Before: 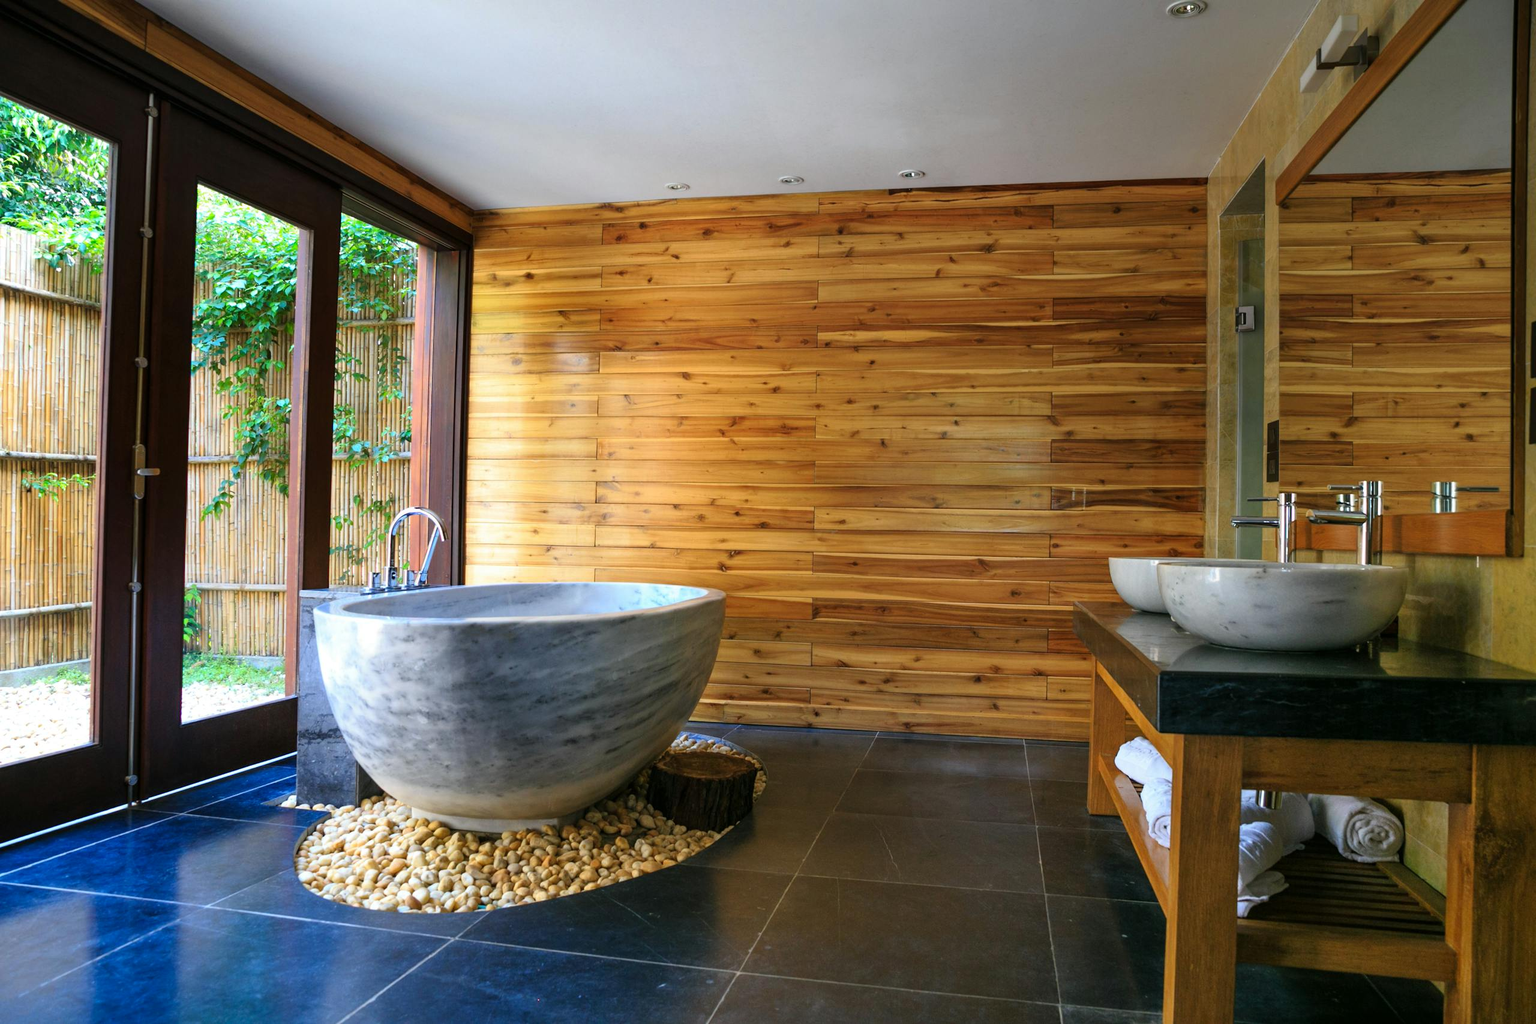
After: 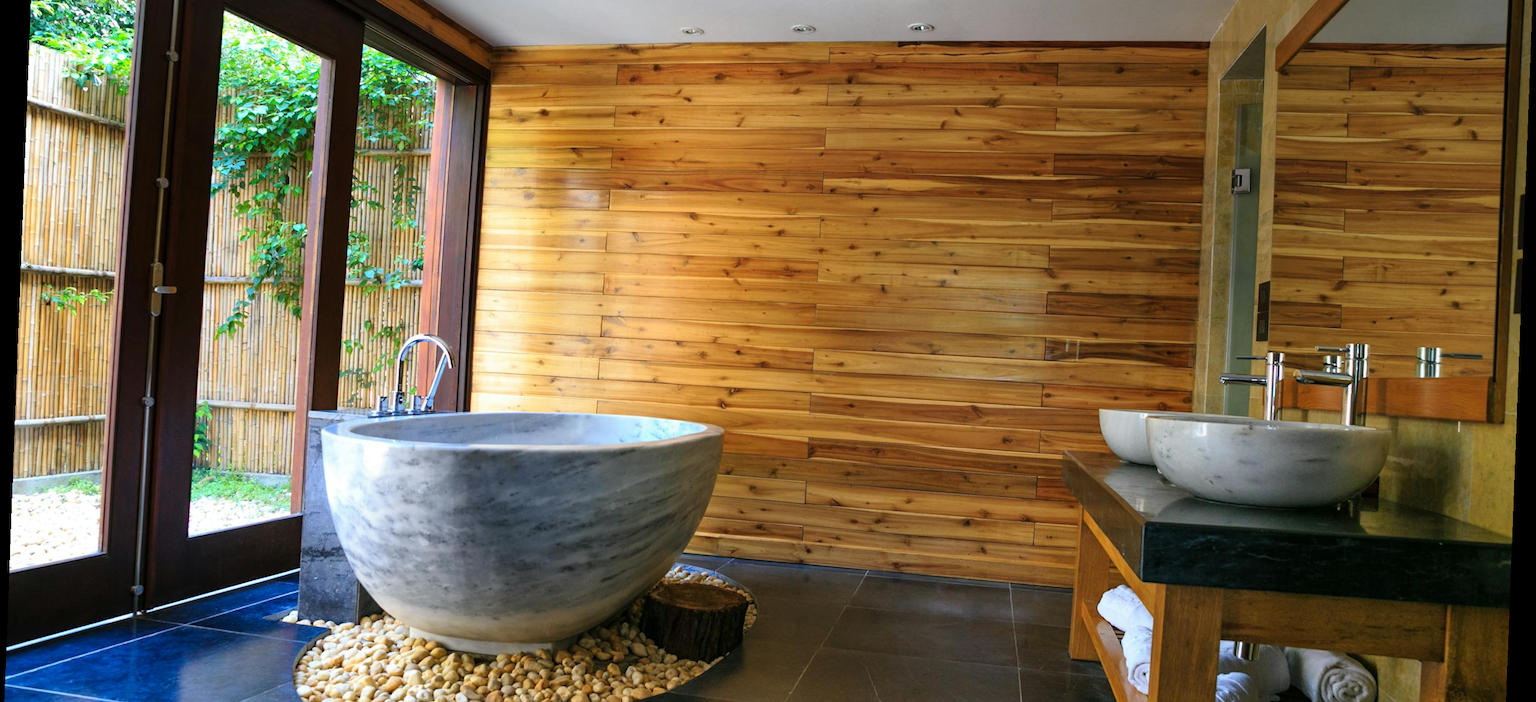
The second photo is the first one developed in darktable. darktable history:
crop: top 16.727%, bottom 16.727%
rotate and perspective: rotation 2.17°, automatic cropping off
